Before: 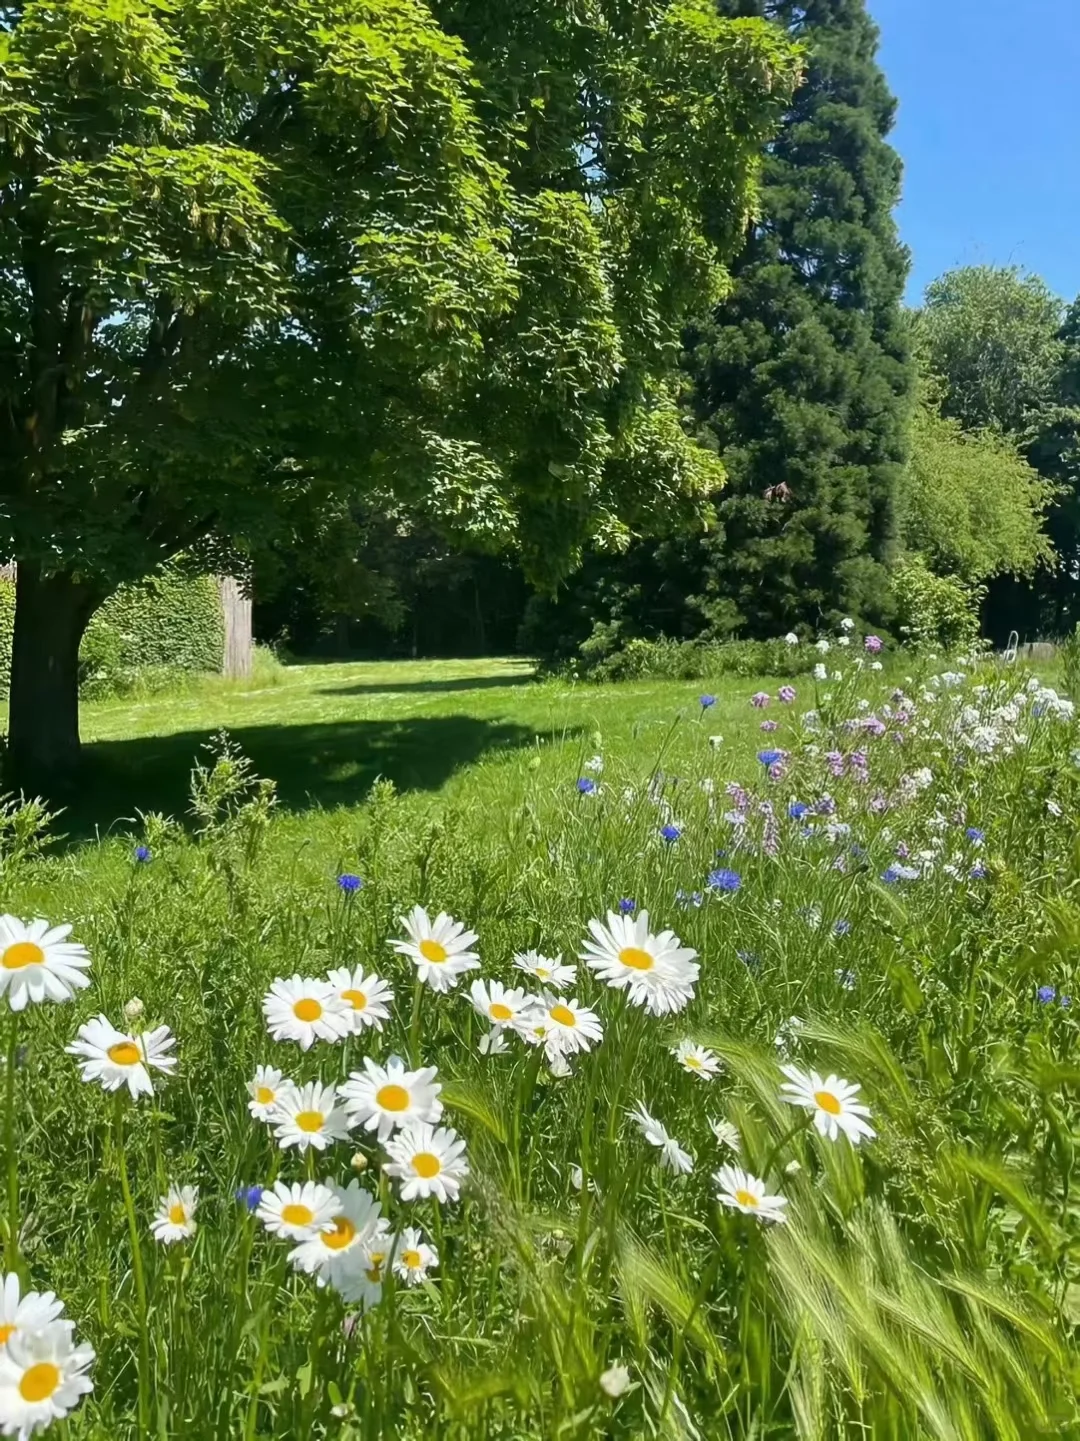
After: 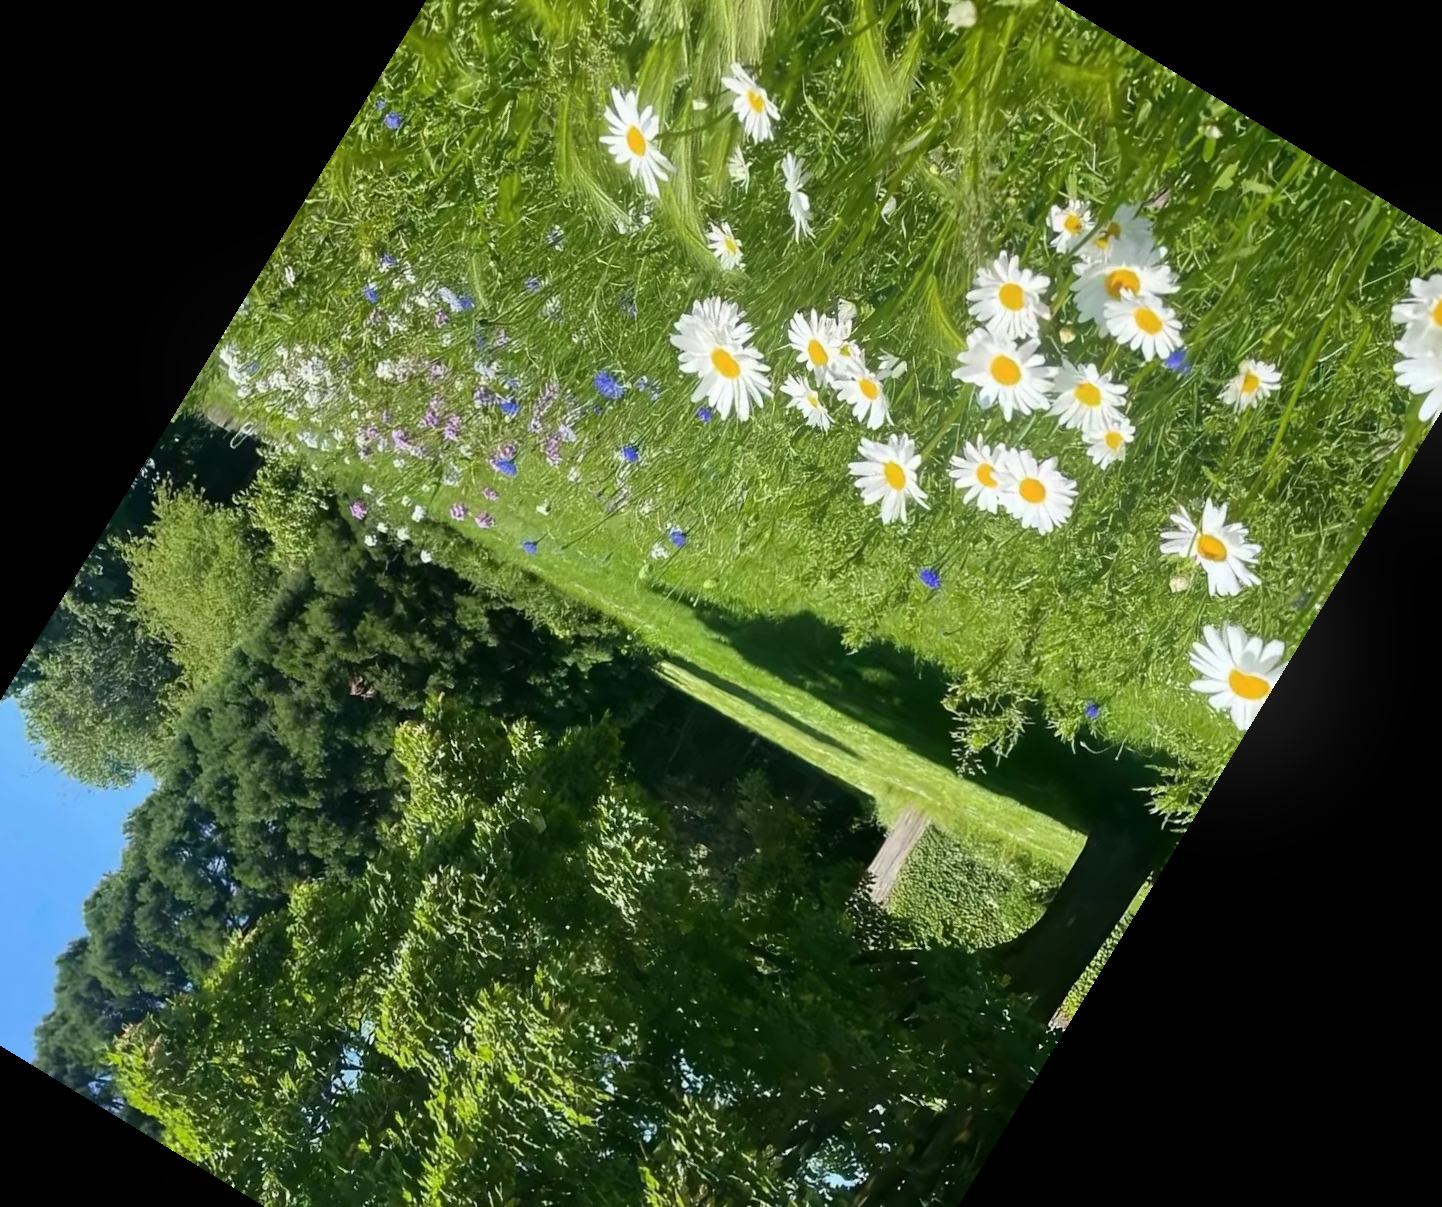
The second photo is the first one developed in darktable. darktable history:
crop and rotate: angle 148.68°, left 9.111%, top 15.603%, right 4.588%, bottom 17.041%
bloom: size 15%, threshold 97%, strength 7%
